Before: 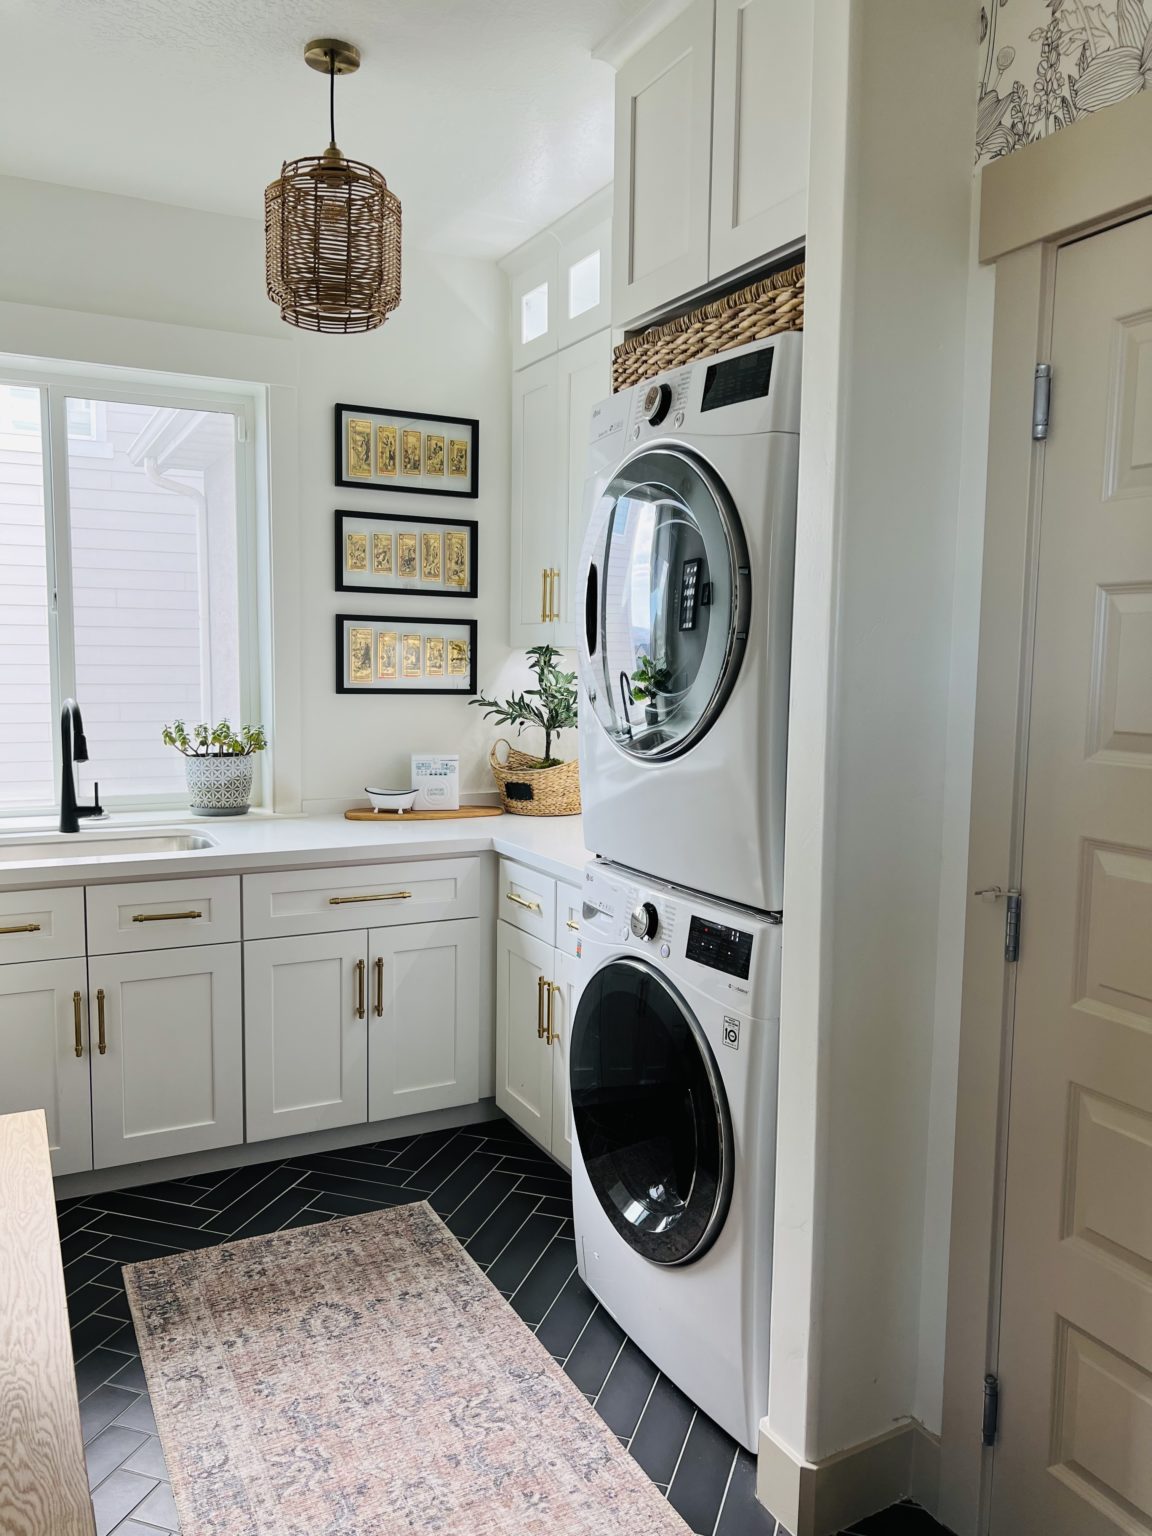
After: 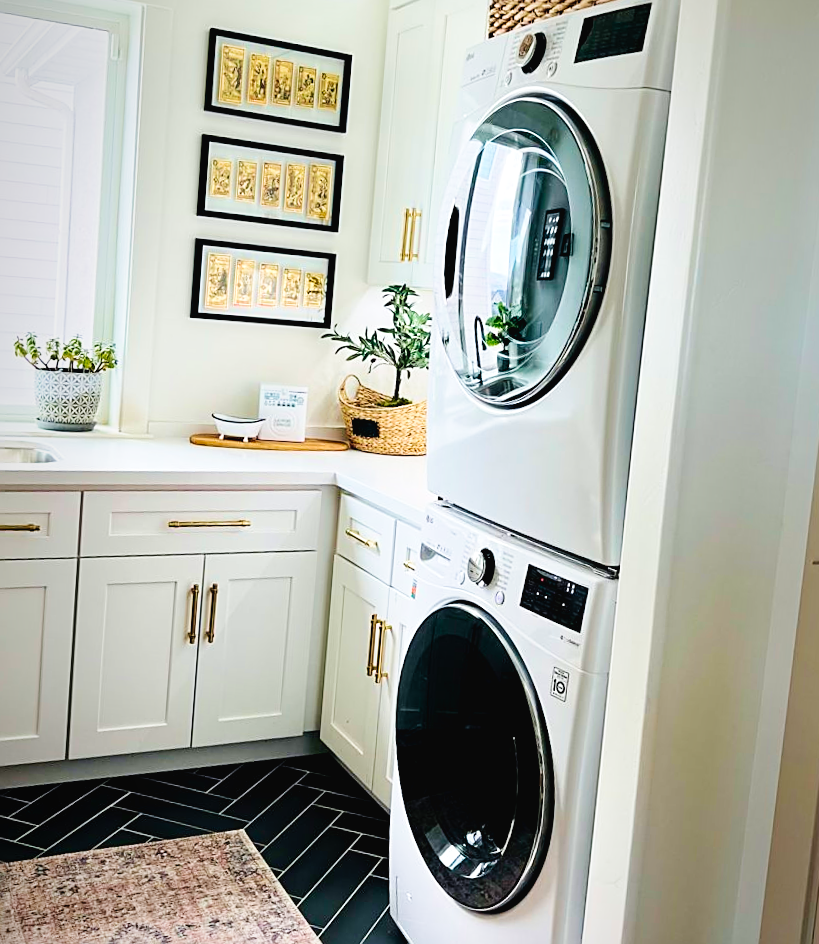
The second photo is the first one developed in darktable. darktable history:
velvia: strength 44.38%
tone curve: curves: ch0 [(0, 0.023) (0.087, 0.065) (0.184, 0.168) (0.45, 0.54) (0.57, 0.683) (0.722, 0.825) (0.877, 0.948) (1, 1)]; ch1 [(0, 0) (0.388, 0.369) (0.44, 0.44) (0.489, 0.481) (0.534, 0.528) (0.657, 0.655) (1, 1)]; ch2 [(0, 0) (0.353, 0.317) (0.408, 0.427) (0.472, 0.46) (0.5, 0.488) (0.537, 0.518) (0.576, 0.592) (0.625, 0.631) (1, 1)], preserve colors none
vignetting: fall-off start 97.05%, fall-off radius 101.22%, saturation -0.022, width/height ratio 0.61
sharpen: on, module defaults
exposure: black level correction 0.005, exposure 0.273 EV, compensate highlight preservation false
crop and rotate: angle -4.13°, left 9.803%, top 20.949%, right 12.441%, bottom 11.834%
